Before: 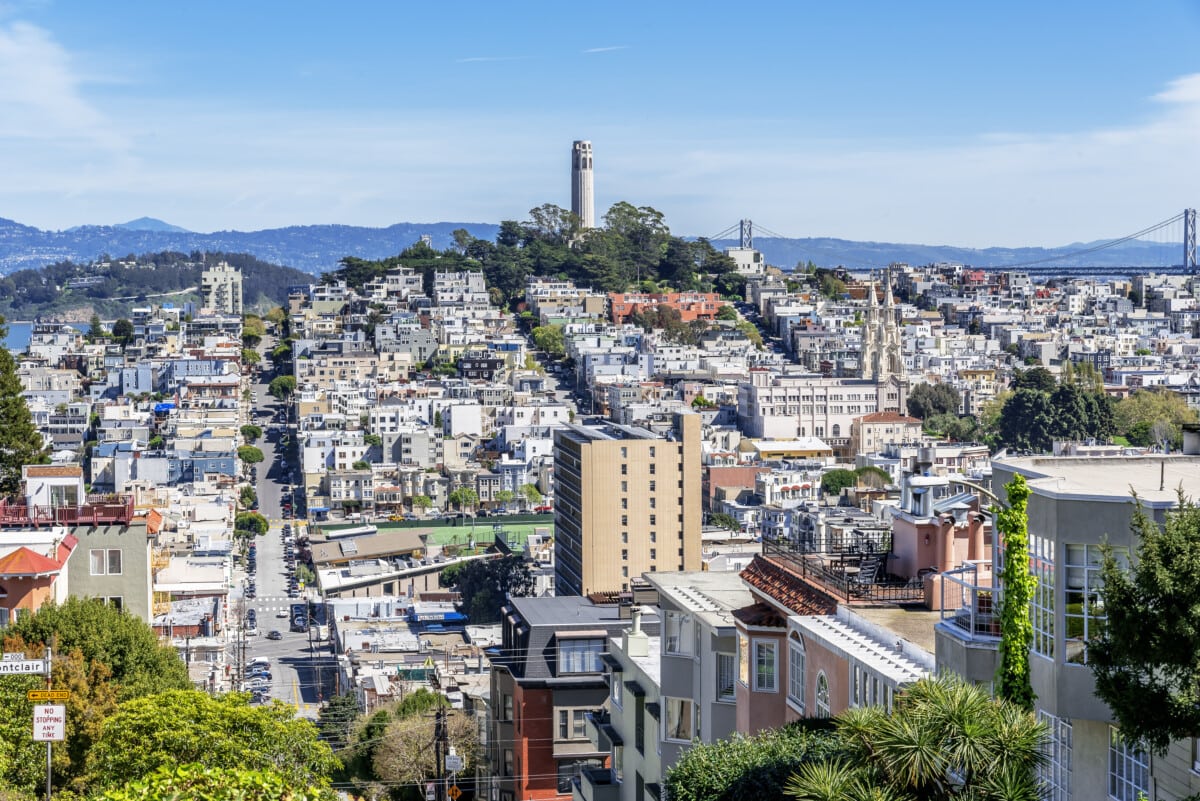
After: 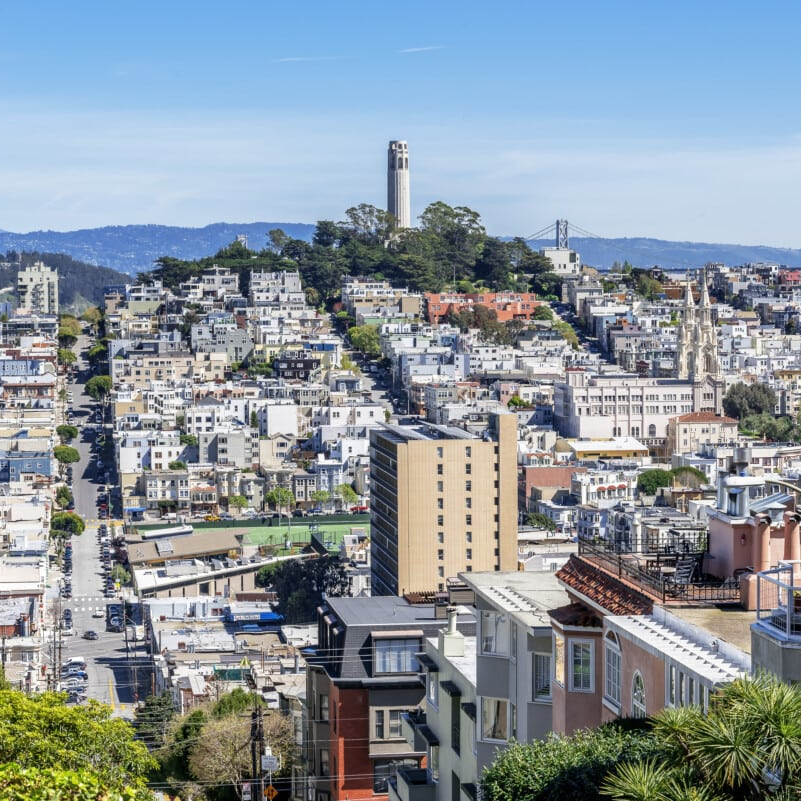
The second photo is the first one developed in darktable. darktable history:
crop and rotate: left 15.343%, right 17.86%
